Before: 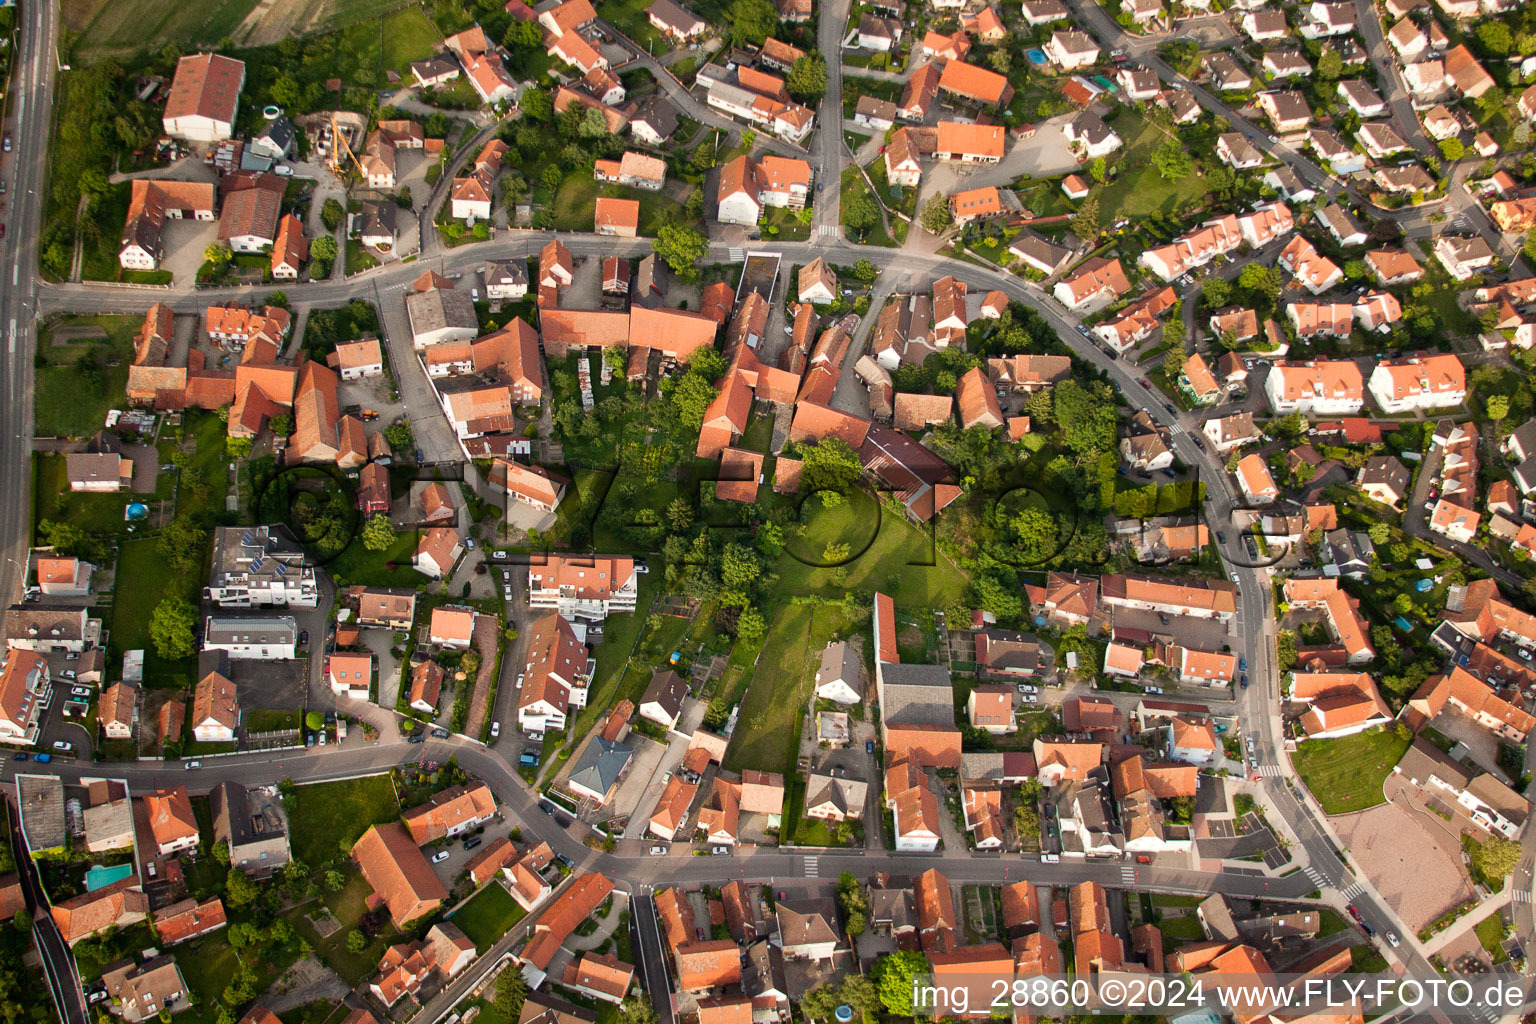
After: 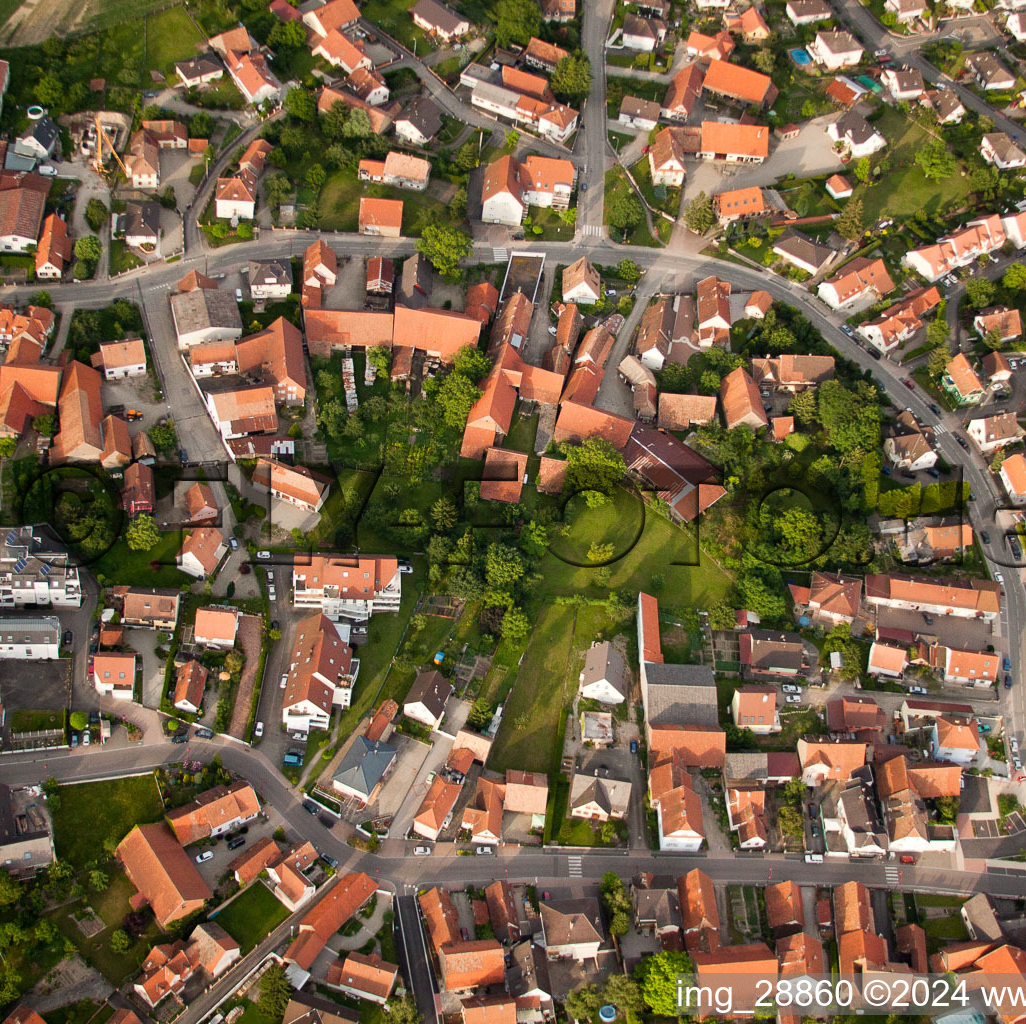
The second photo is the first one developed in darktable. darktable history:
crop: left 15.415%, right 17.756%
